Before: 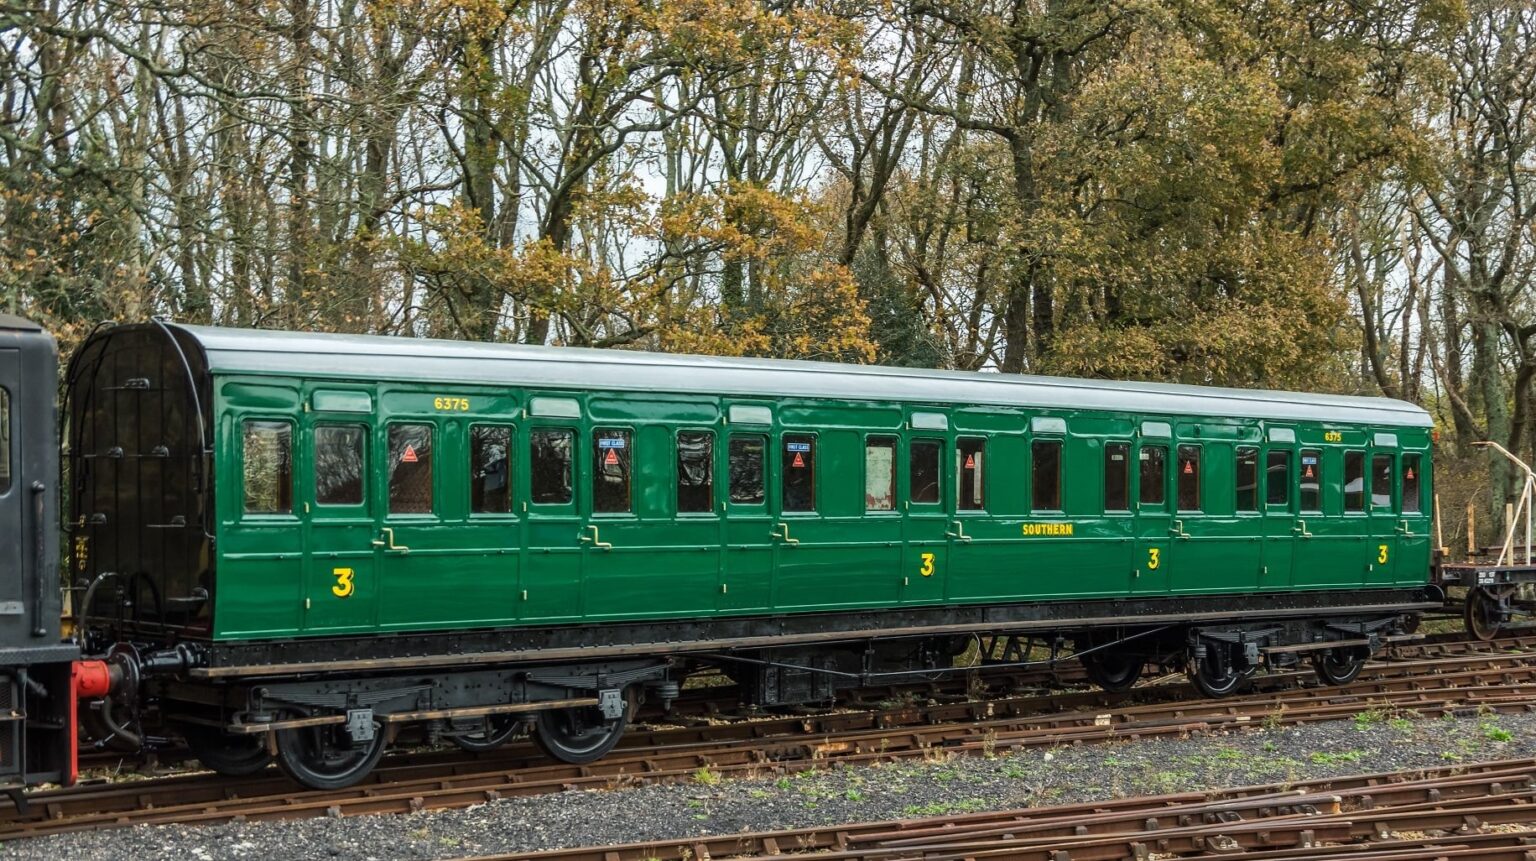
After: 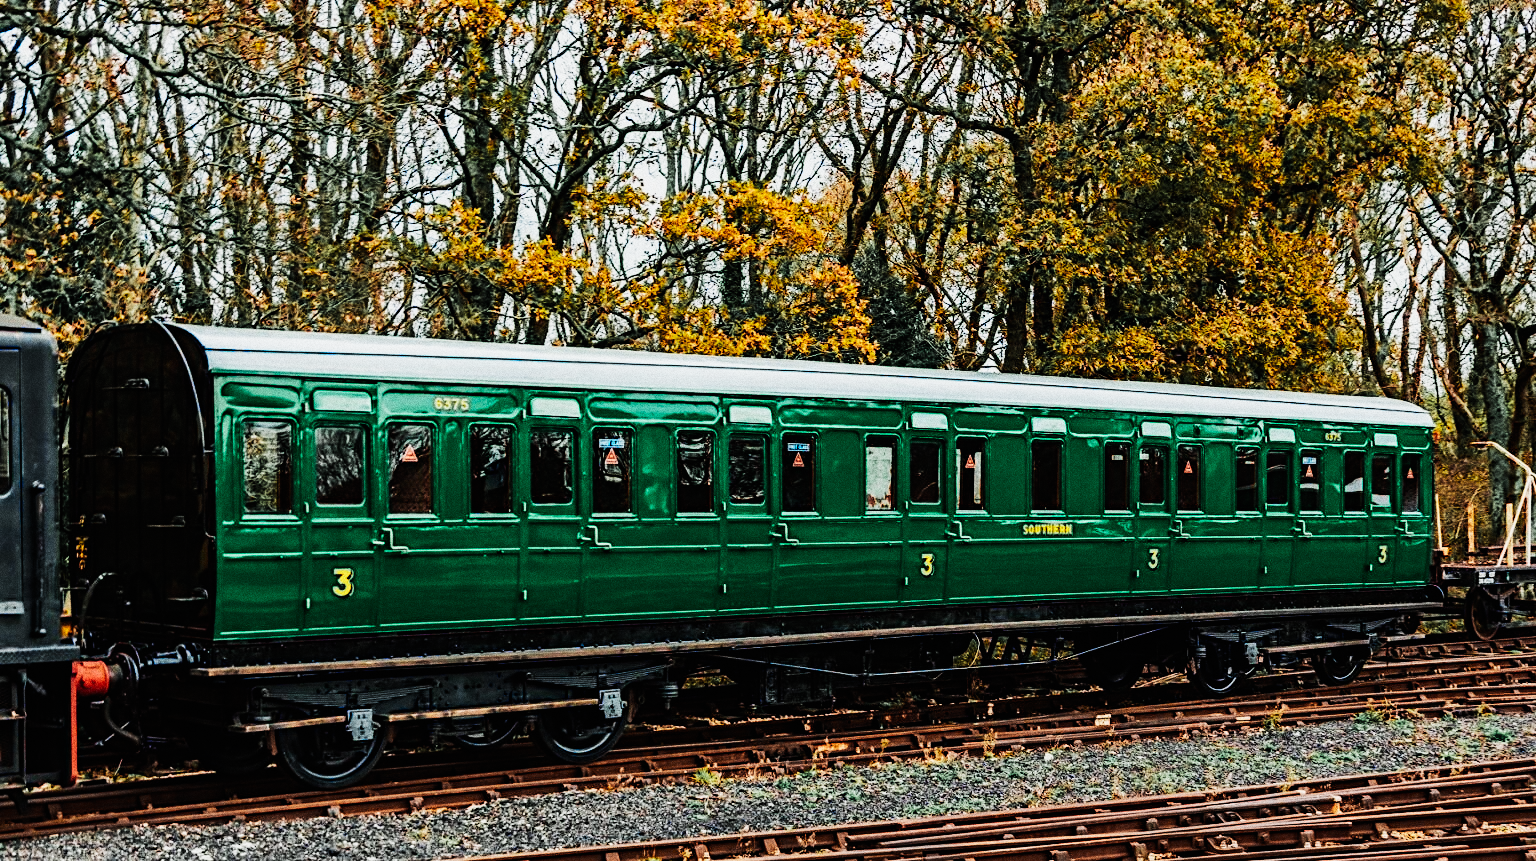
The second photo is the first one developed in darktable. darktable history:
color balance rgb: global offset › luminance 0.71%, perceptual saturation grading › global saturation -11.5%, perceptual brilliance grading › highlights 17.77%, perceptual brilliance grading › mid-tones 31.71%, perceptual brilliance grading › shadows -31.01%, global vibrance 50%
color equalizer "japanese film stock": saturation › orange 1.18, saturation › yellow 0.72, saturation › blue 1.06, hue › orange -18.53, hue › yellow 20.48, hue › green -0.98, hue › blue -10.73, brightness › orange 1.06, brightness › yellow 0.737, brightness › blue 0.905, node placement 8°
diffuse or sharpen "sharpen demosaicing: AA filter": edge sensitivity 1, 1st order anisotropy 100%, 2nd order anisotropy 100%, 3rd order anisotropy 100%, 4th order anisotropy 100%, 1st order speed -25%, 2nd order speed -25%, 3rd order speed -25%, 4th order speed -25%
grain "silver grain": coarseness 0.09 ISO, strength 40%
sigmoid: contrast 1.8, skew -0.2, preserve hue 0%, red attenuation 0.1, red rotation 0.035, green attenuation 0.1, green rotation -0.017, blue attenuation 0.15, blue rotation -0.052, base primaries Rec2020
exposure "magic lantern defaults": compensate highlight preservation false
